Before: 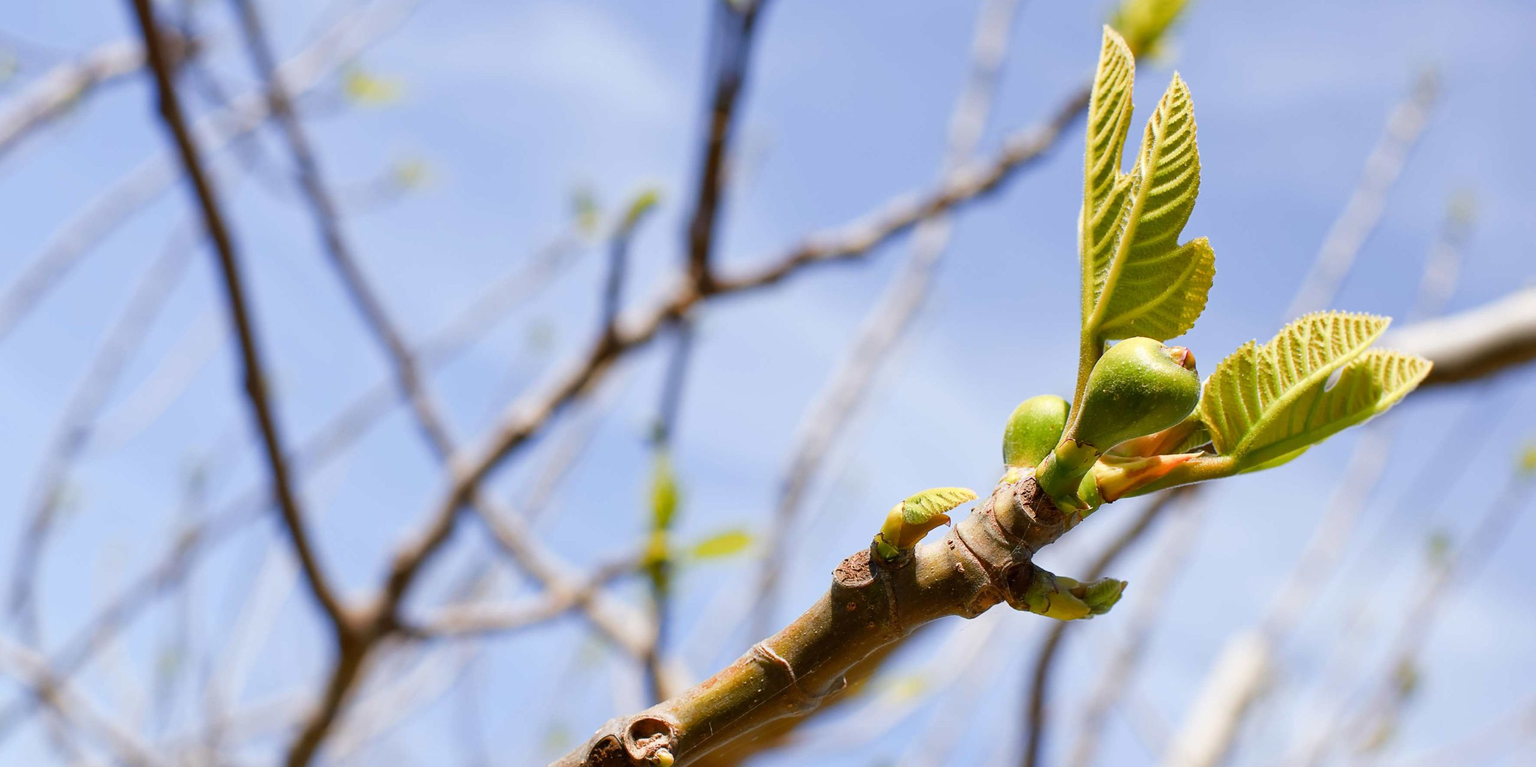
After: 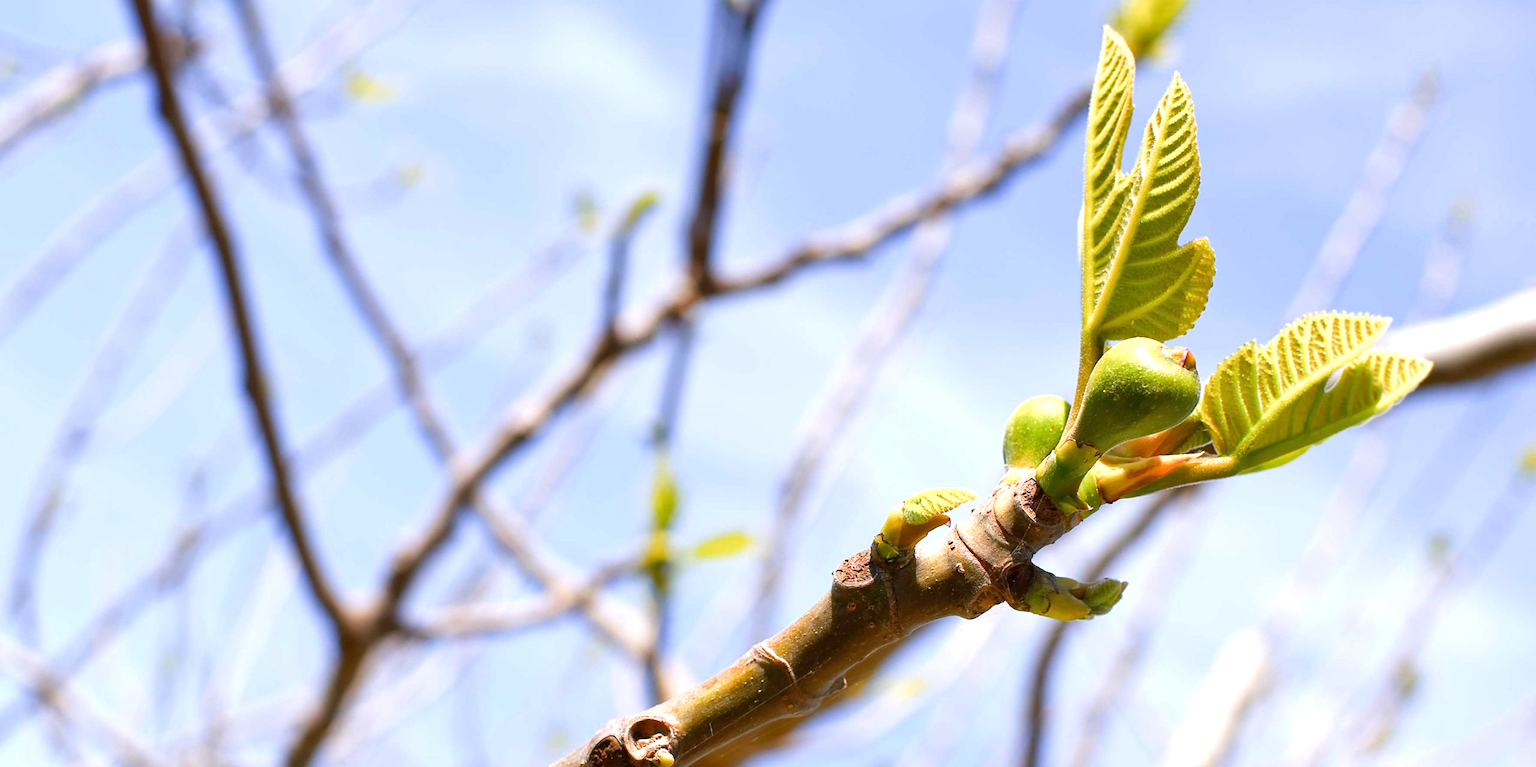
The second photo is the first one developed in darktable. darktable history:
exposure: exposure 0.493 EV, compensate highlight preservation false
white balance: red 1.009, blue 1.027
